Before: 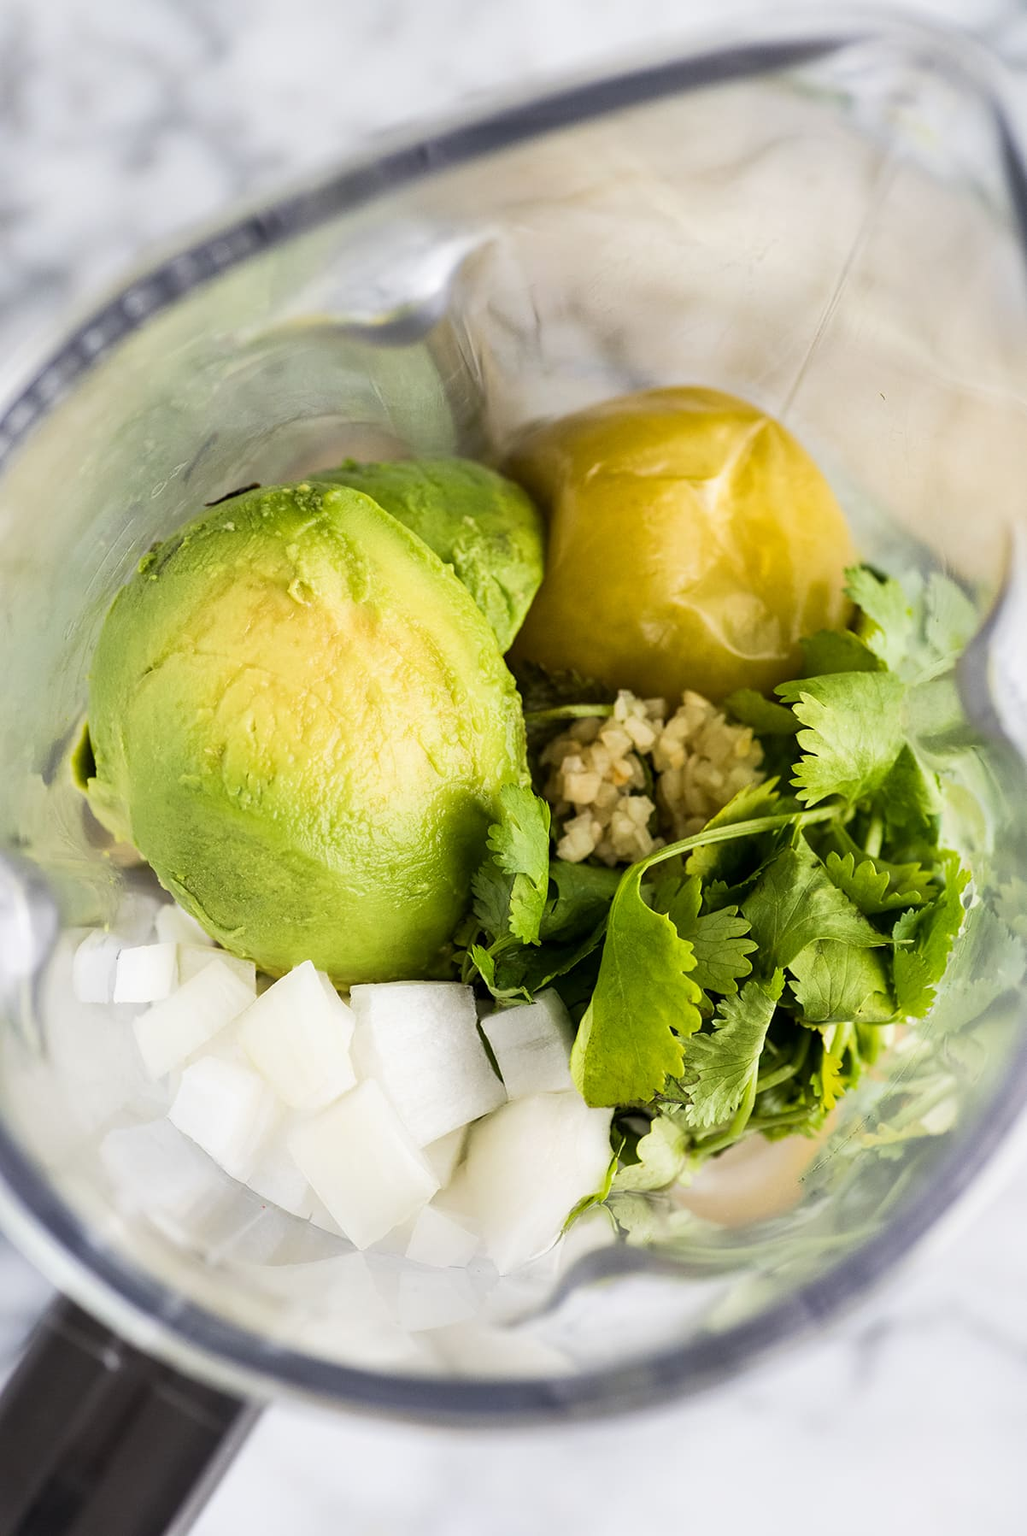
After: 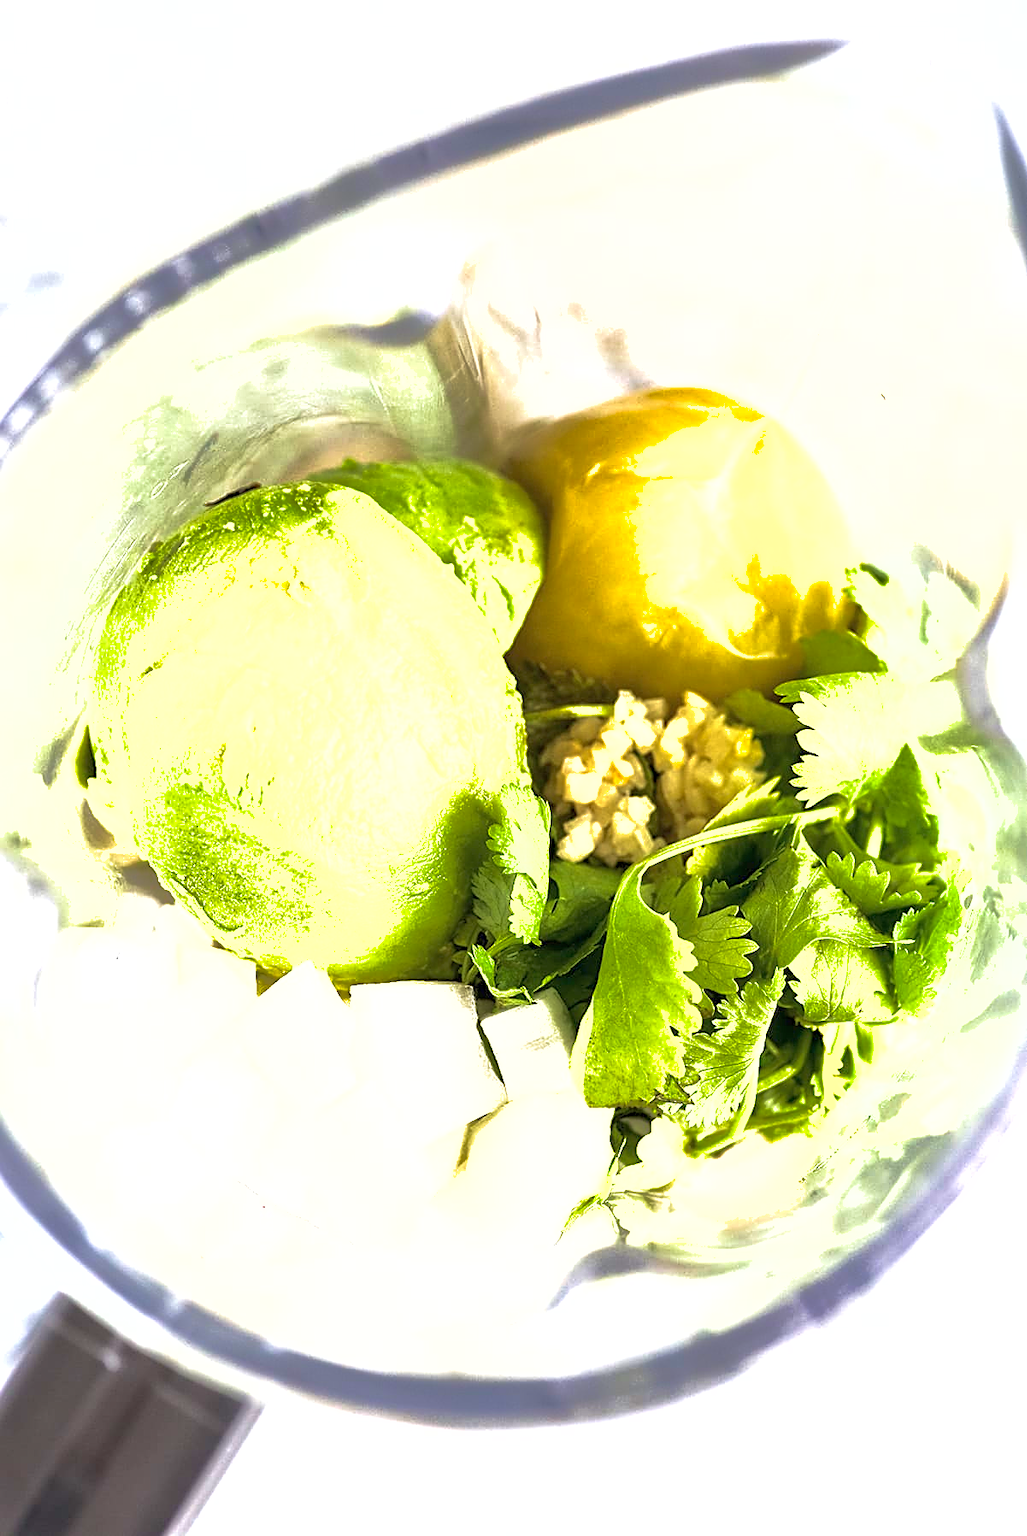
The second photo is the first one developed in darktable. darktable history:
velvia: on, module defaults
sharpen: on, module defaults
shadows and highlights: on, module defaults
exposure: black level correction 0, exposure 1.382 EV, compensate highlight preservation false
